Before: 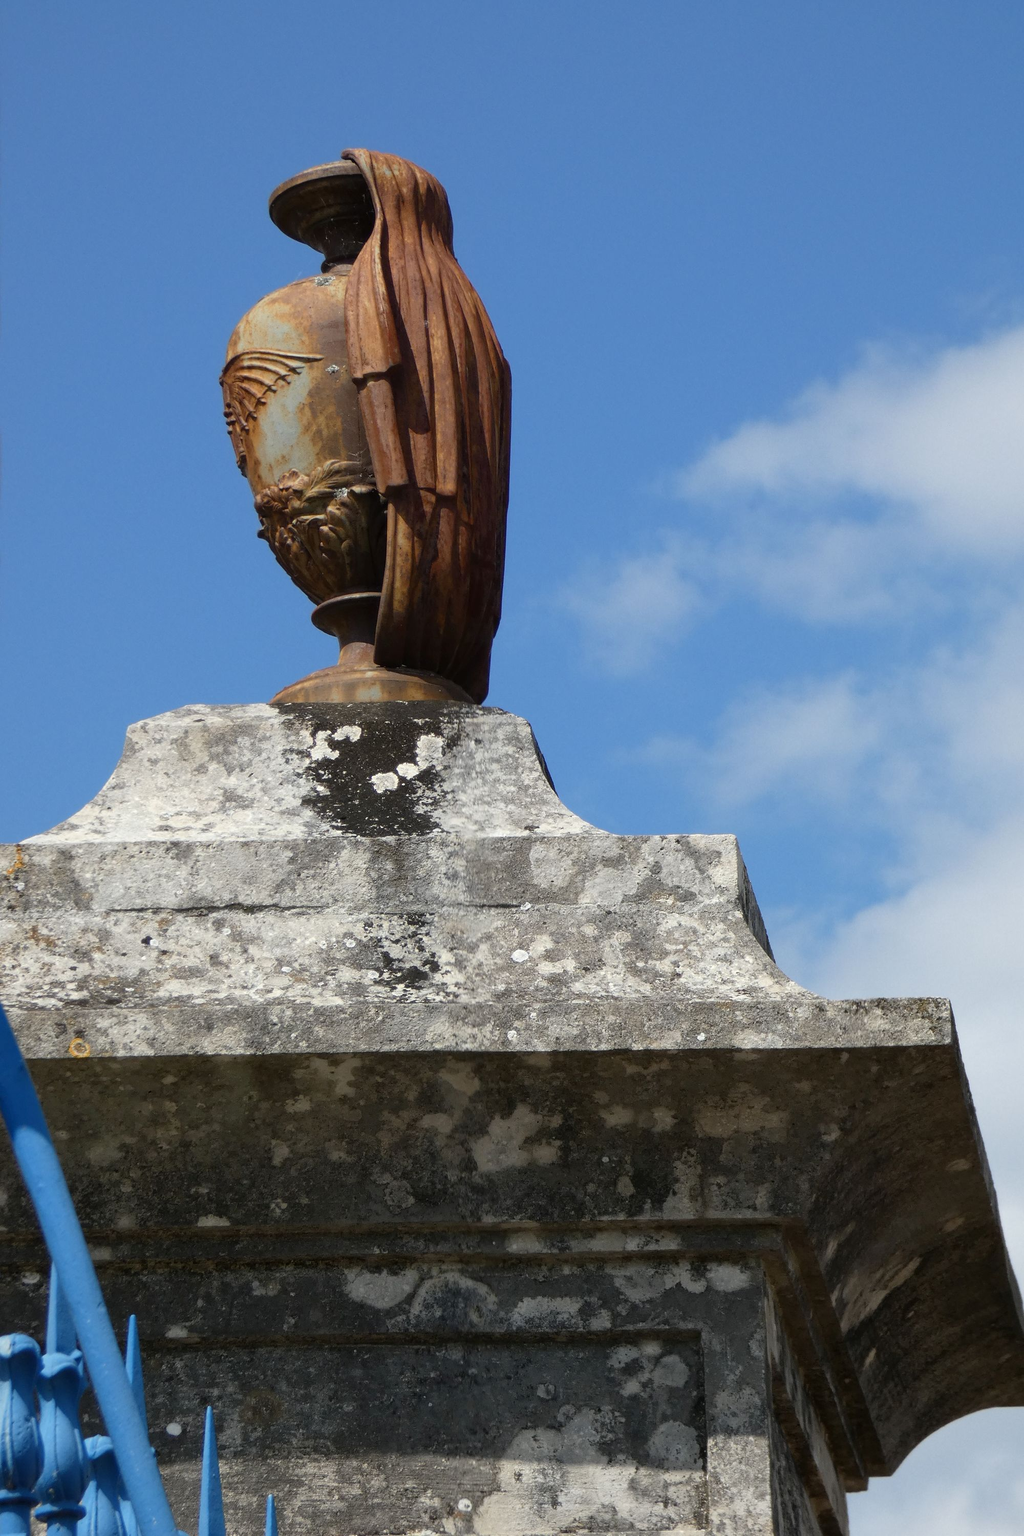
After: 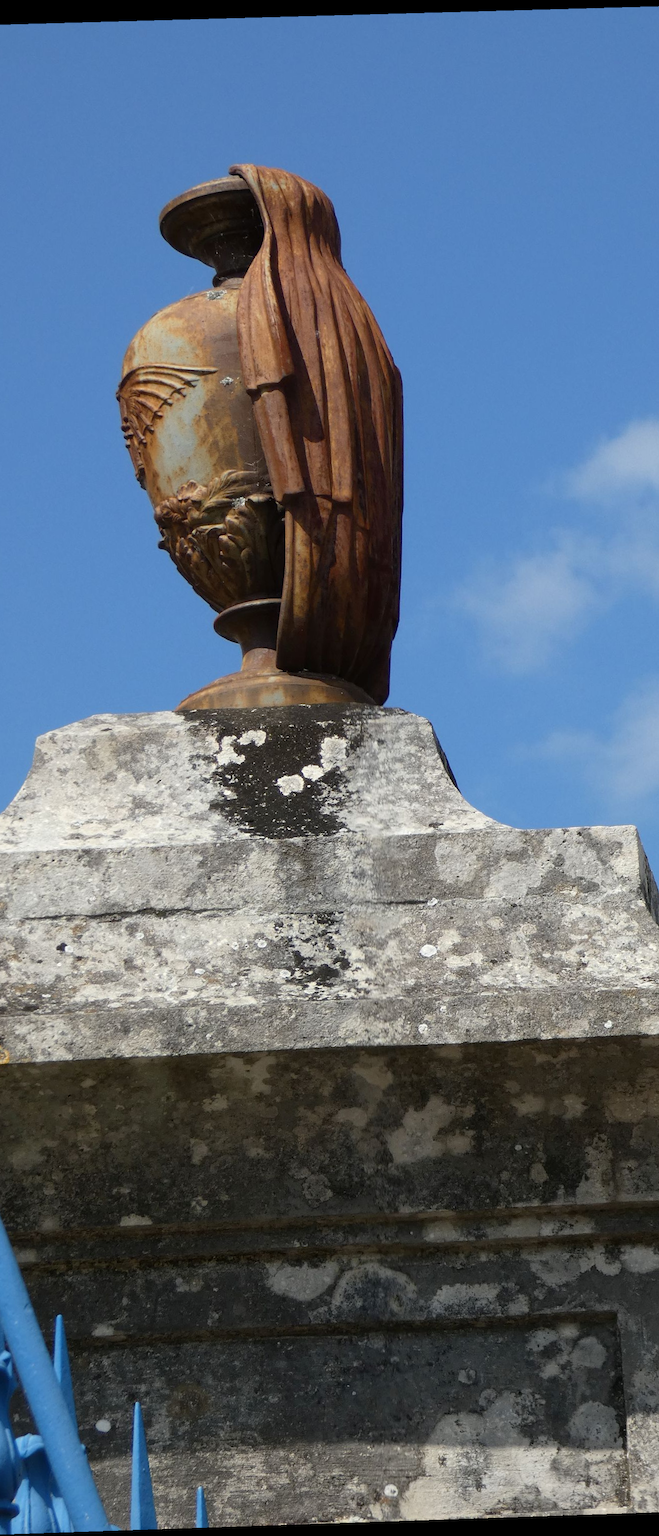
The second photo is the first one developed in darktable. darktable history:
rotate and perspective: rotation -1.77°, lens shift (horizontal) 0.004, automatic cropping off
crop: left 10.644%, right 26.528%
